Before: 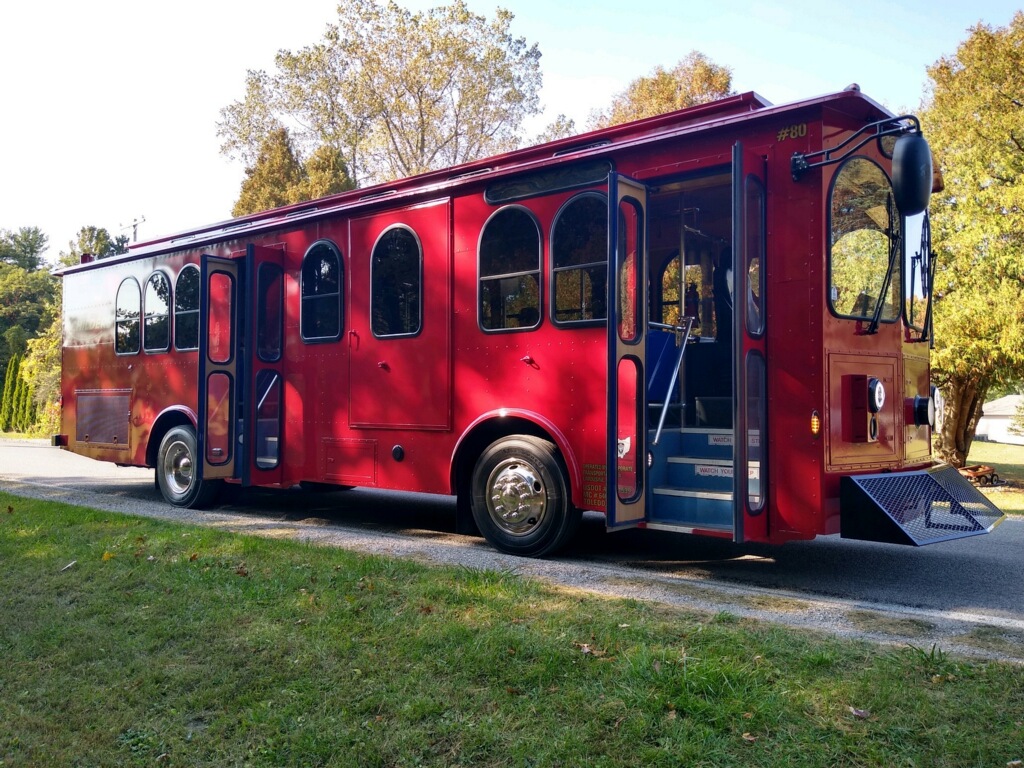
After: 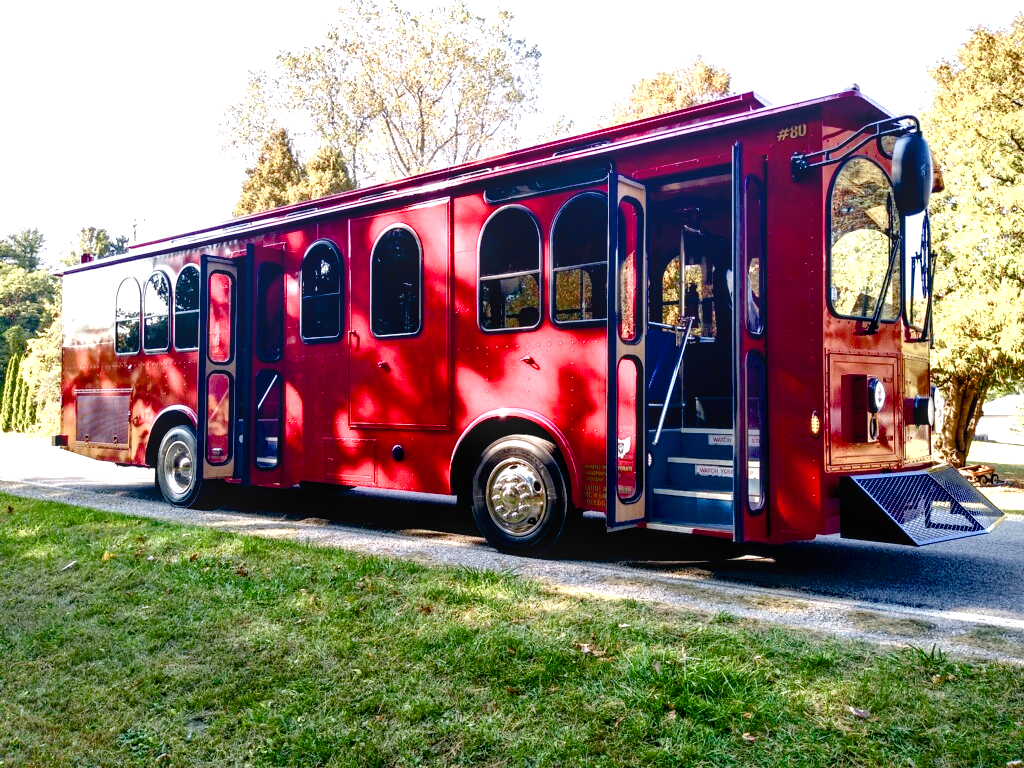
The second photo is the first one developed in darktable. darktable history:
local contrast: on, module defaults
exposure: black level correction 0.008, exposure 0.978 EV, compensate highlight preservation false
color balance rgb: global offset › hue 171.28°, perceptual saturation grading › global saturation 20%, perceptual saturation grading › highlights -50.074%, perceptual saturation grading › shadows 30.101%, perceptual brilliance grading › global brilliance 2.849%, perceptual brilliance grading › highlights -3.493%, perceptual brilliance grading › shadows 2.626%, saturation formula JzAzBz (2021)
